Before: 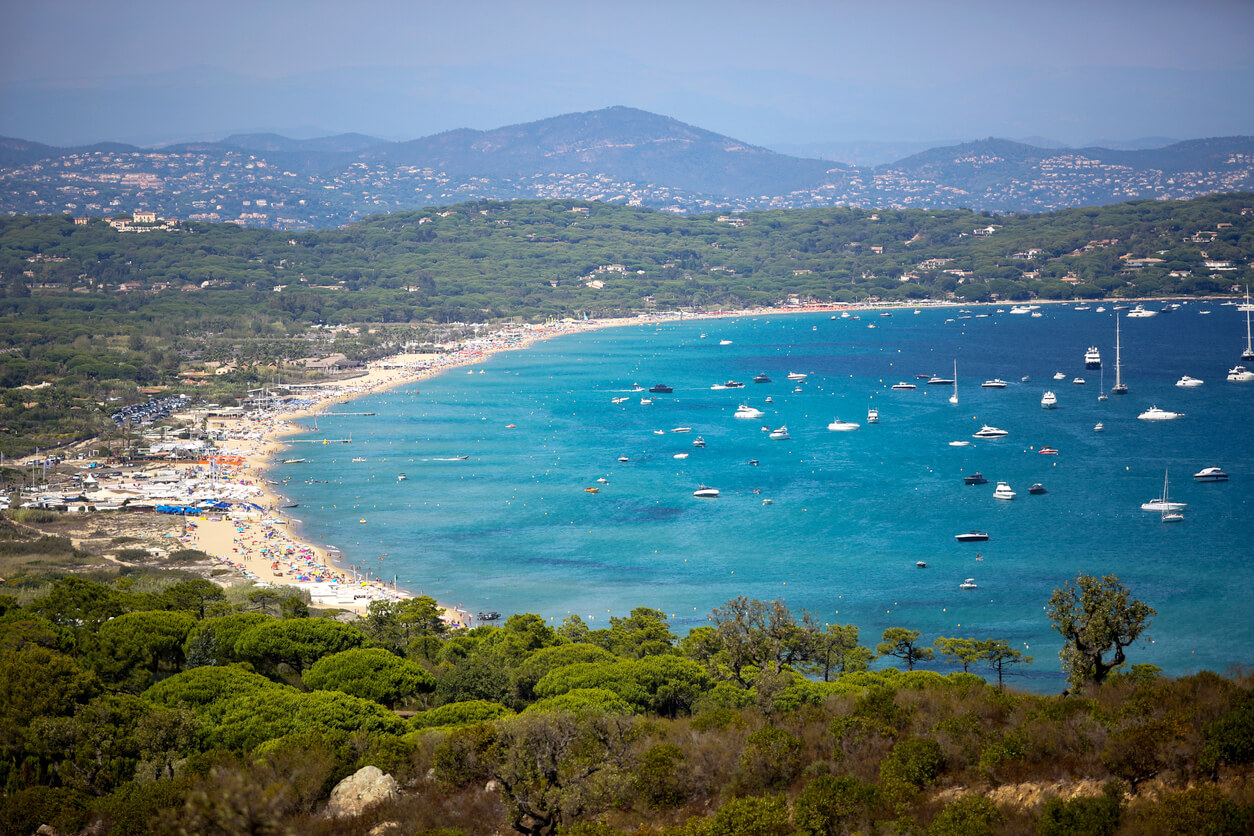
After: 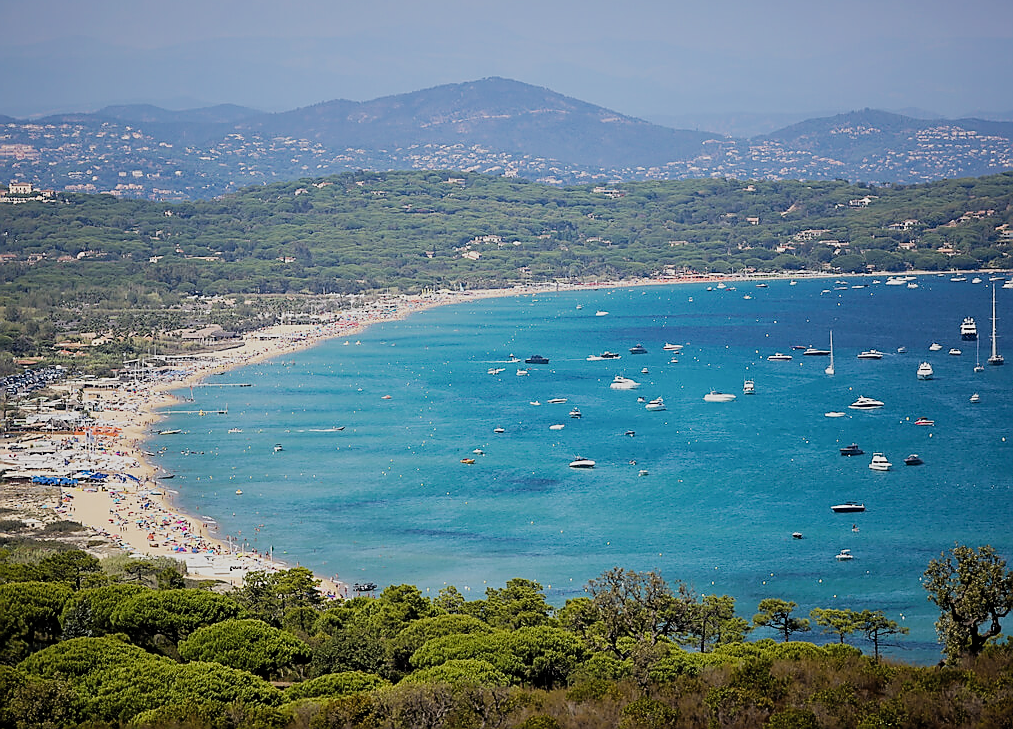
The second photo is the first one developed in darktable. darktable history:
crop: left 9.947%, top 3.526%, right 9.223%, bottom 9.218%
sharpen: radius 1.38, amount 1.259, threshold 0.802
filmic rgb: black relative exposure -7.65 EV, white relative exposure 4.56 EV, hardness 3.61, add noise in highlights 0, color science v3 (2019), use custom middle-gray values true, contrast in highlights soft
